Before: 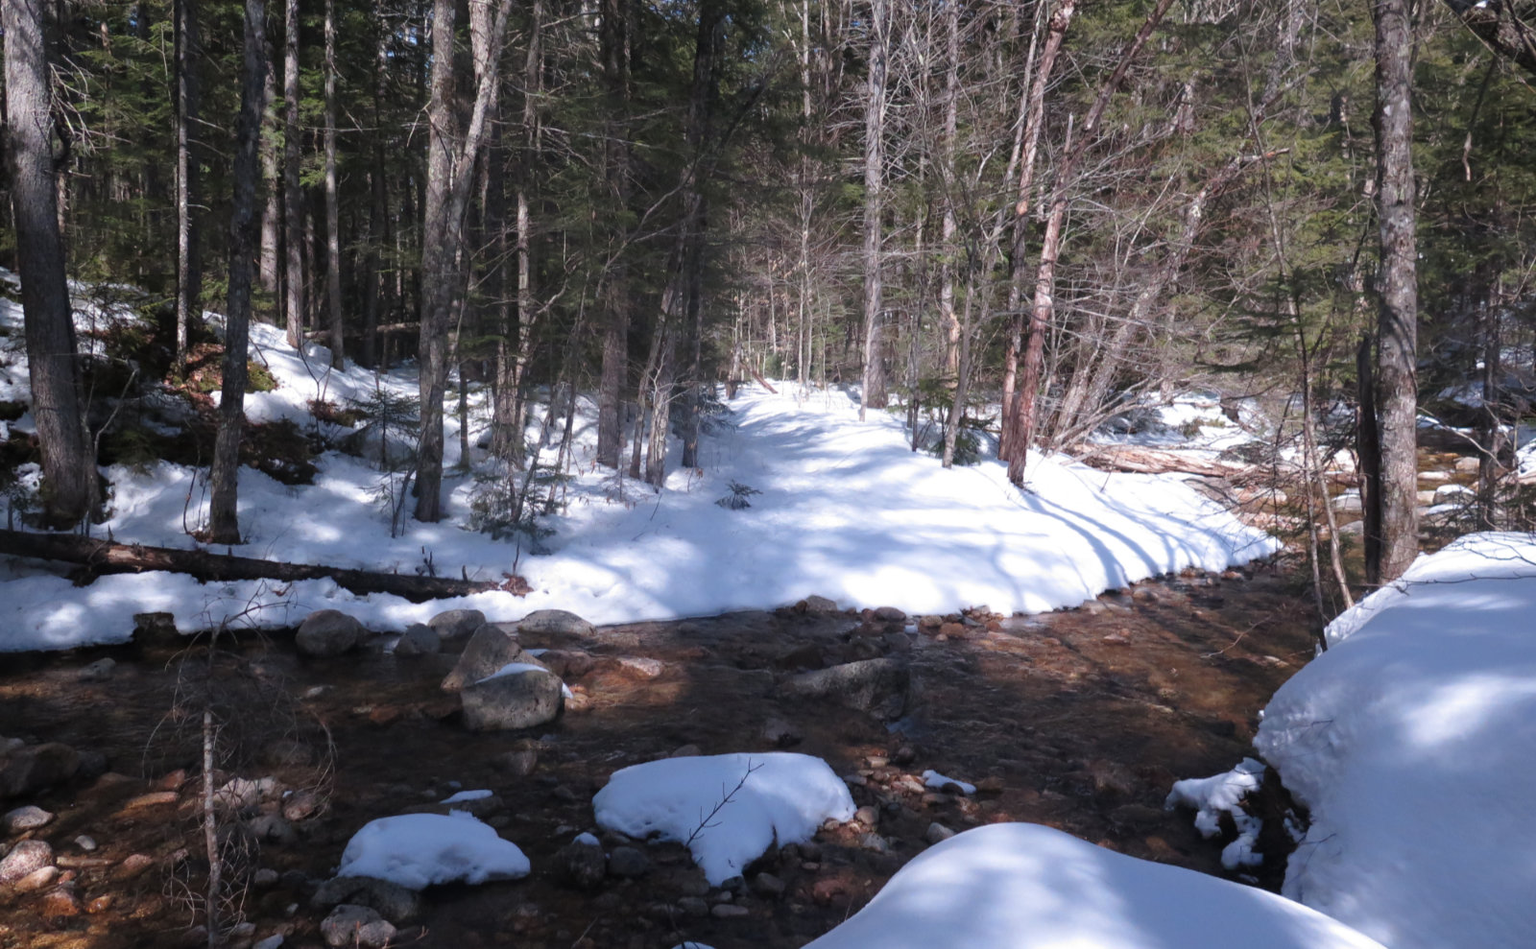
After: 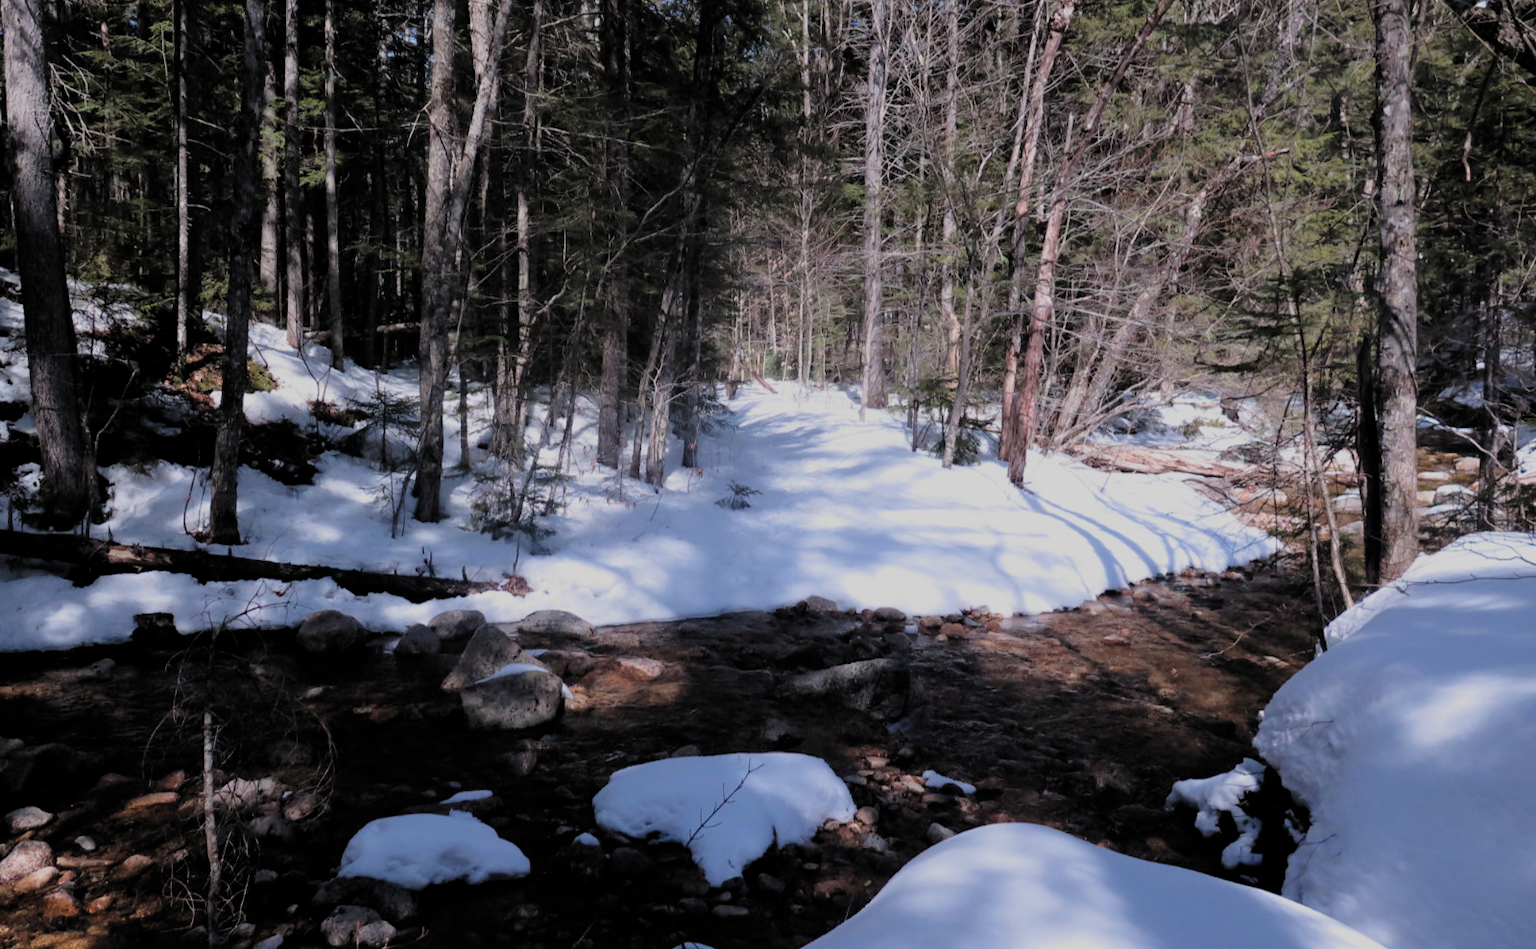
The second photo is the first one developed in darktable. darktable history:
filmic rgb: black relative exposure -4.6 EV, white relative exposure 4.8 EV, threshold -0.319 EV, transition 3.19 EV, structure ↔ texture 99.08%, hardness 2.36, latitude 36.16%, contrast 1.047, highlights saturation mix 0.803%, shadows ↔ highlights balance 1.22%, color science v5 (2021), contrast in shadows safe, contrast in highlights safe, enable highlight reconstruction true
